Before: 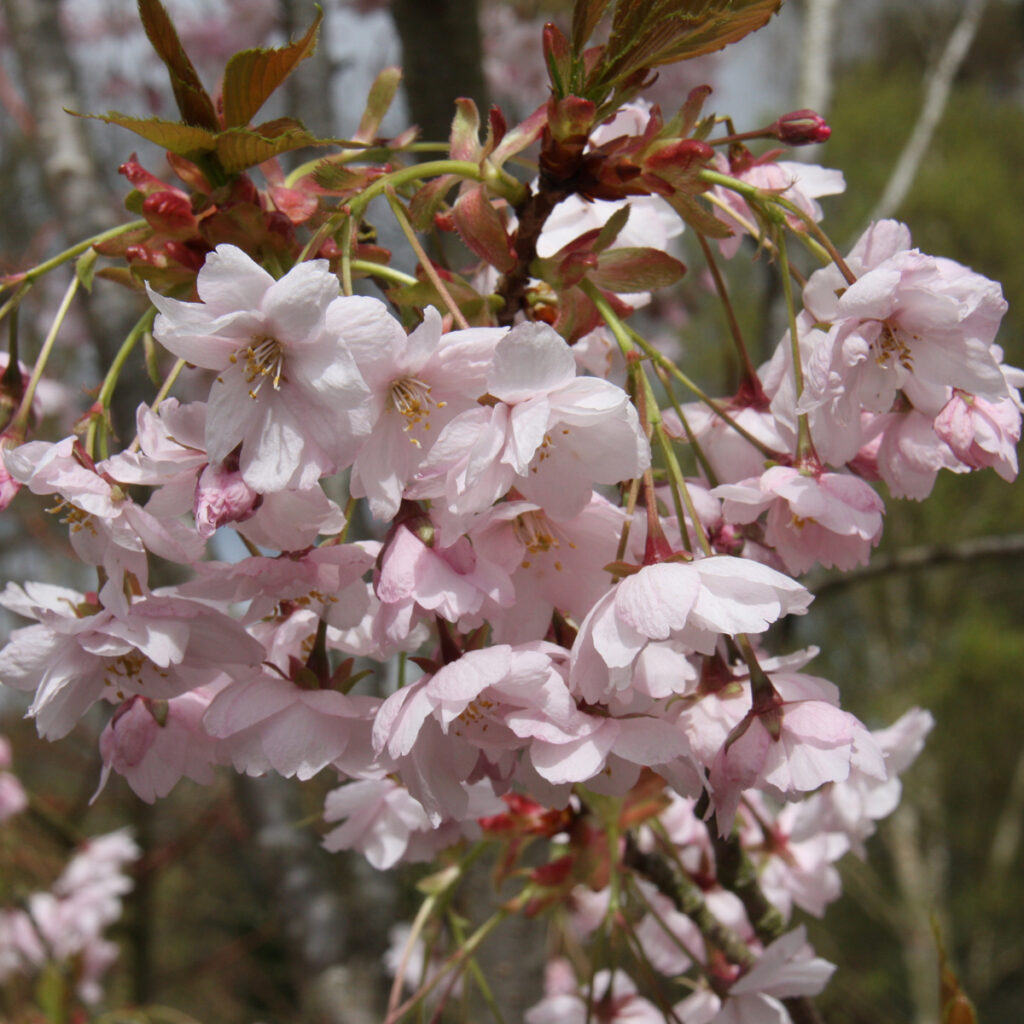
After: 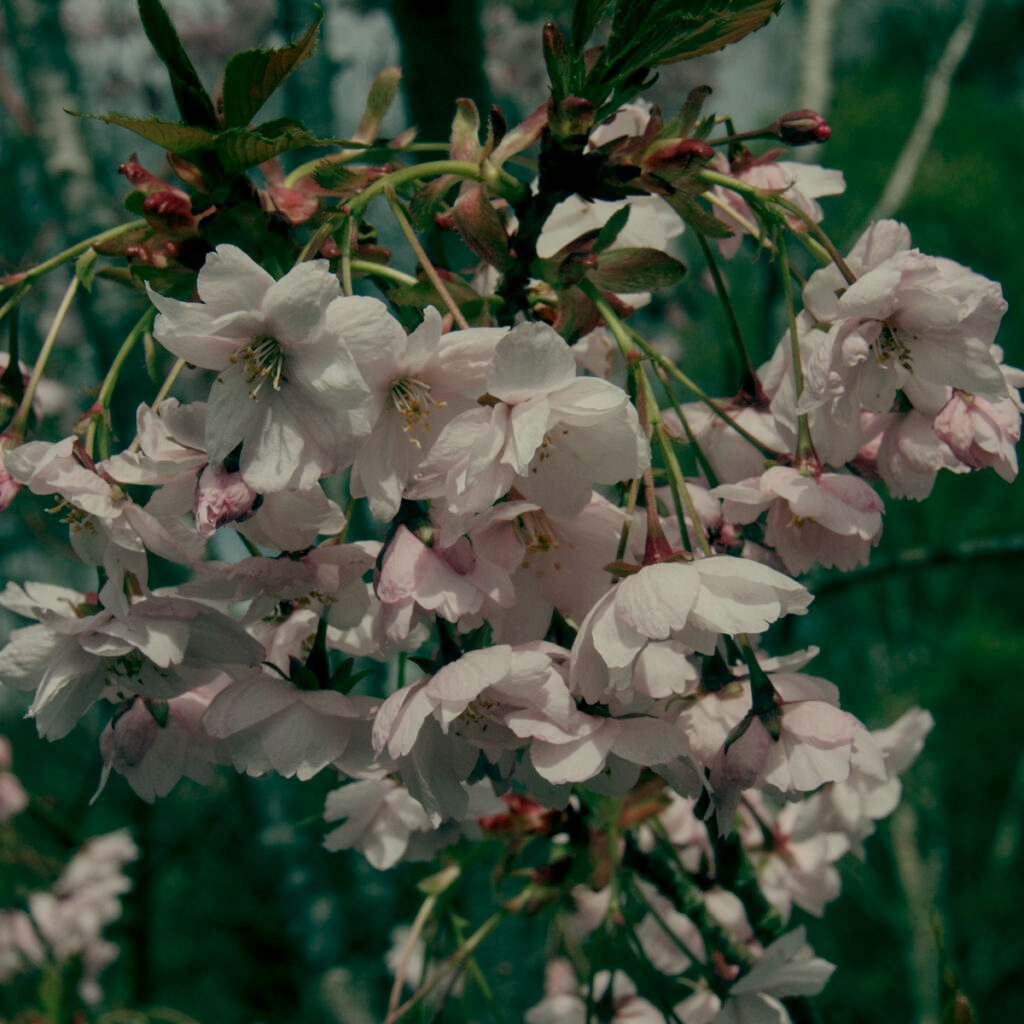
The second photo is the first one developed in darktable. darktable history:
local contrast: on, module defaults
exposure: exposure -1 EV, compensate highlight preservation false
color balance: mode lift, gamma, gain (sRGB), lift [1, 0.69, 1, 1], gamma [1, 1.482, 1, 1], gain [1, 1, 1, 0.802]
color correction: highlights a* -0.772, highlights b* -8.92
